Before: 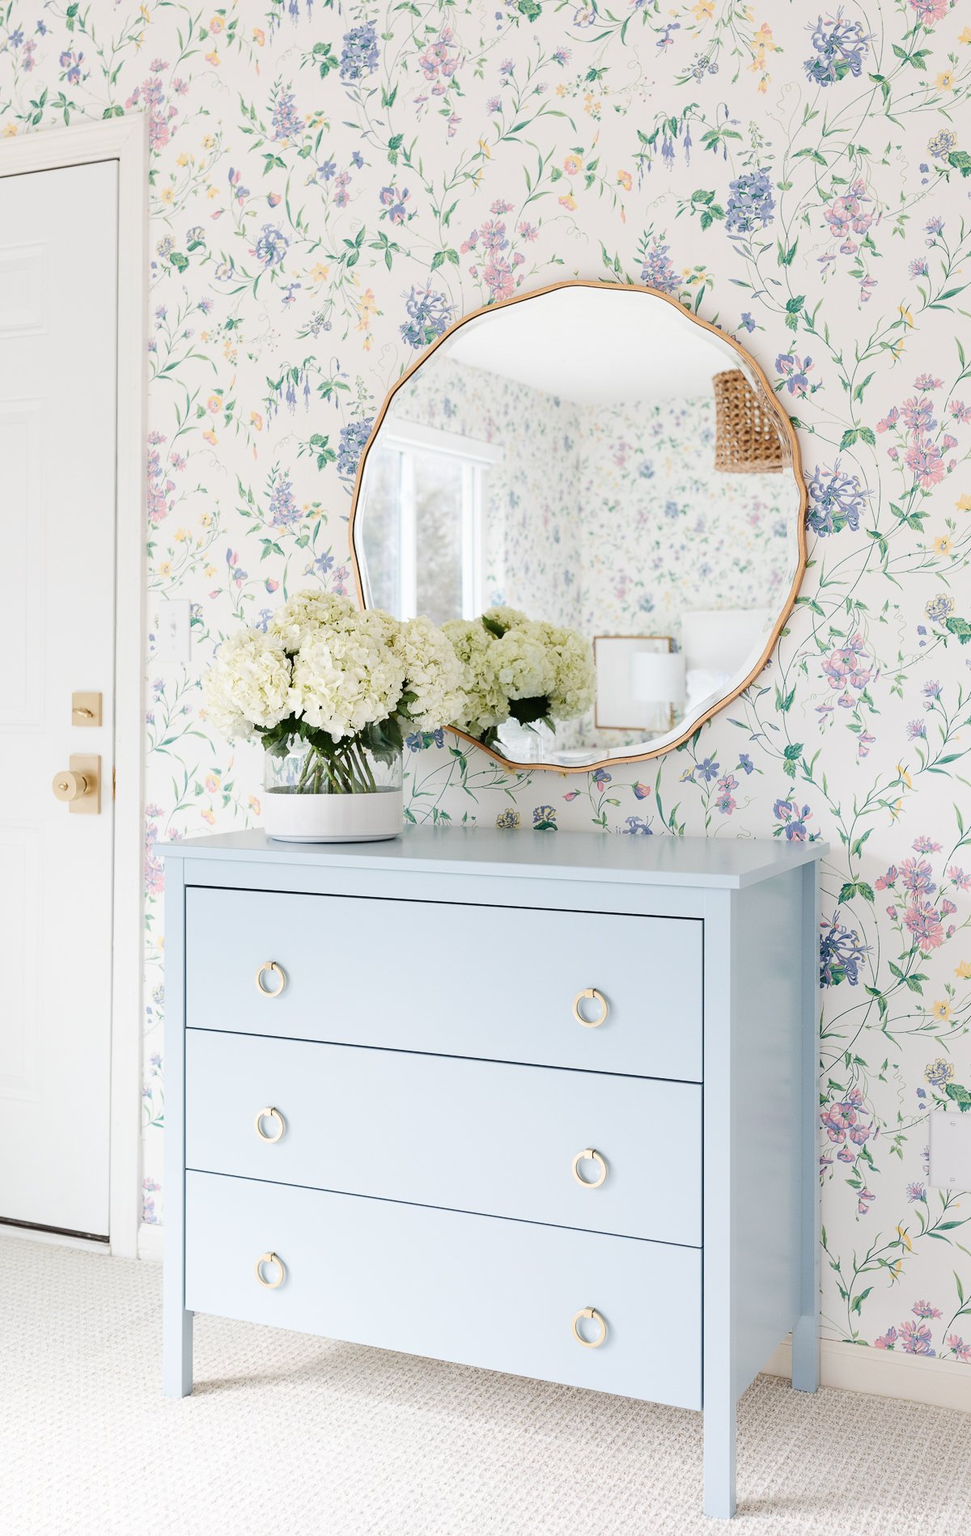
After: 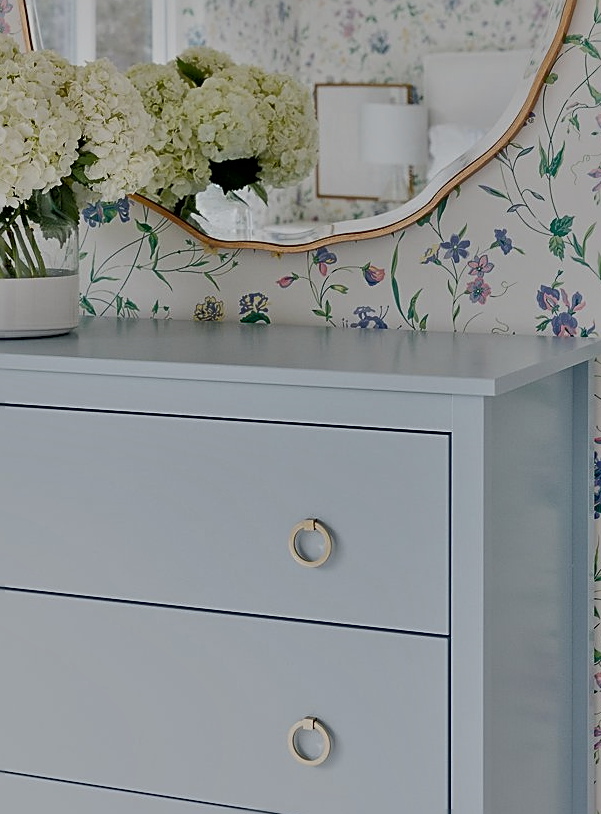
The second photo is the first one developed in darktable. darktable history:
sharpen: on, module defaults
local contrast: mode bilateral grid, contrast 20, coarseness 50, detail 150%, midtone range 0.2
tone equalizer: -7 EV 0.163 EV, -6 EV 0.623 EV, -5 EV 1.14 EV, -4 EV 1.36 EV, -3 EV 1.14 EV, -2 EV 0.6 EV, -1 EV 0.168 EV
exposure: exposure -1.367 EV, compensate exposure bias true, compensate highlight preservation false
crop: left 34.934%, top 37.032%, right 14.9%, bottom 20.061%
haze removal: compatibility mode true, adaptive false
